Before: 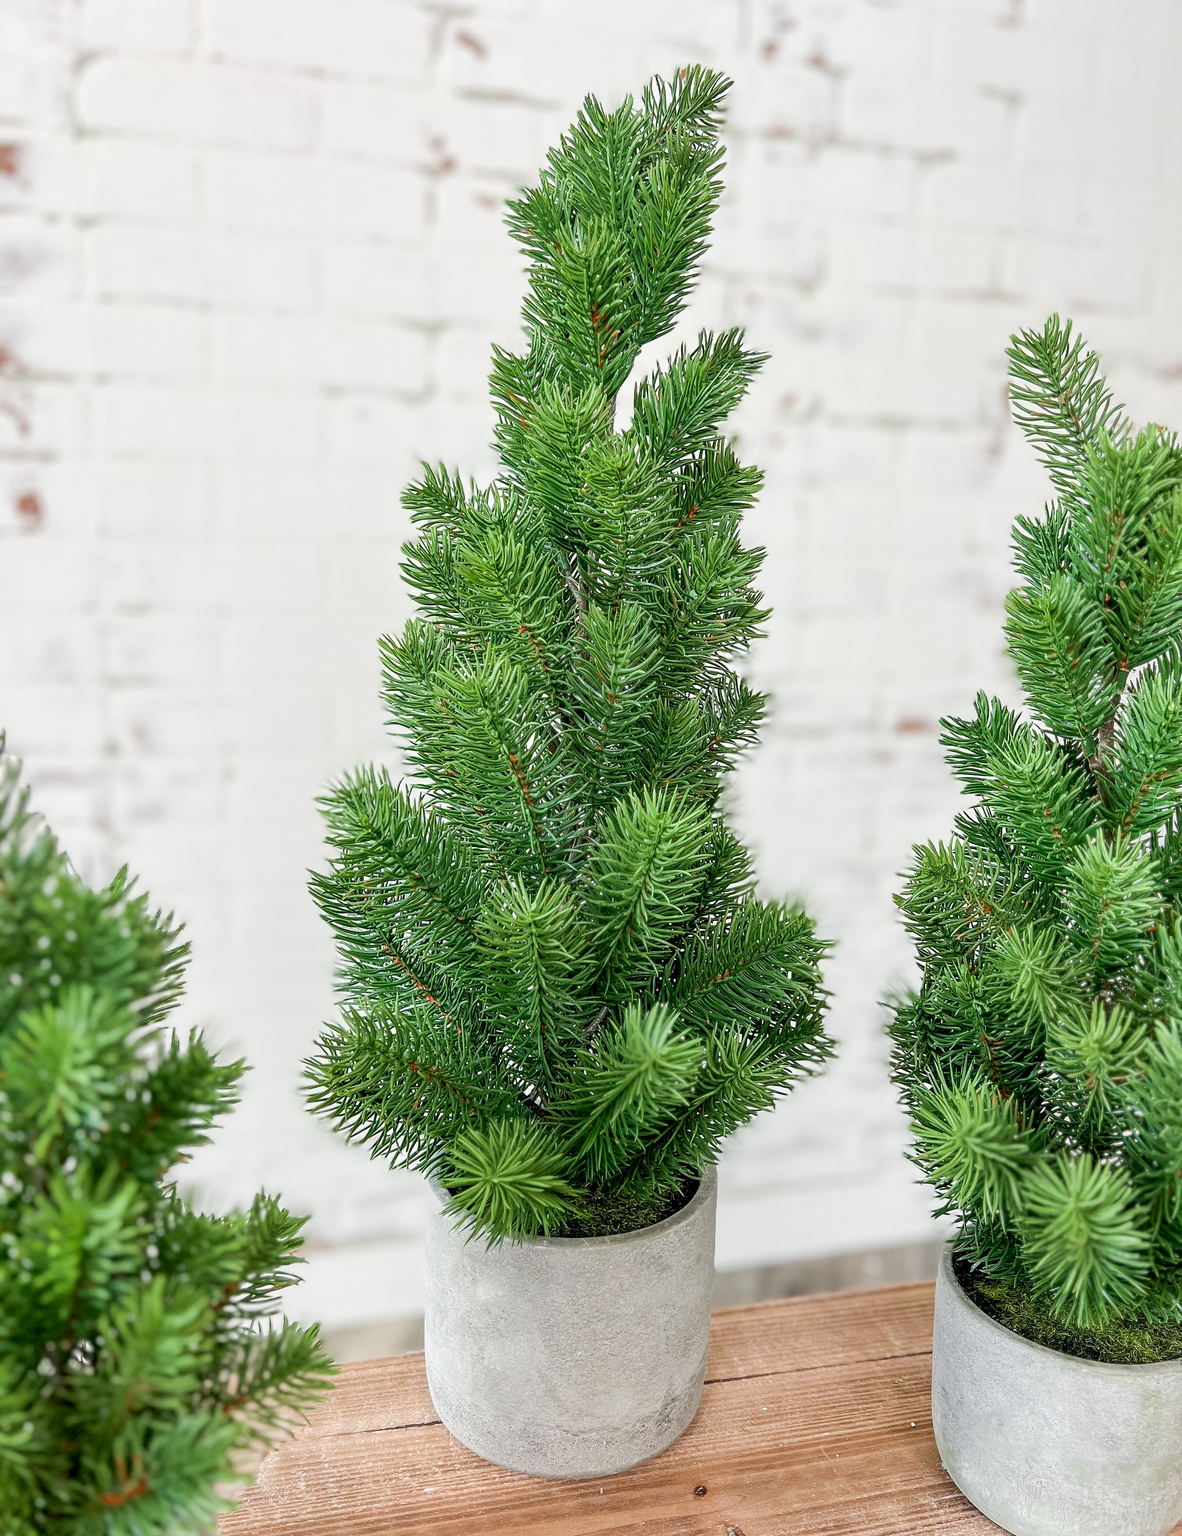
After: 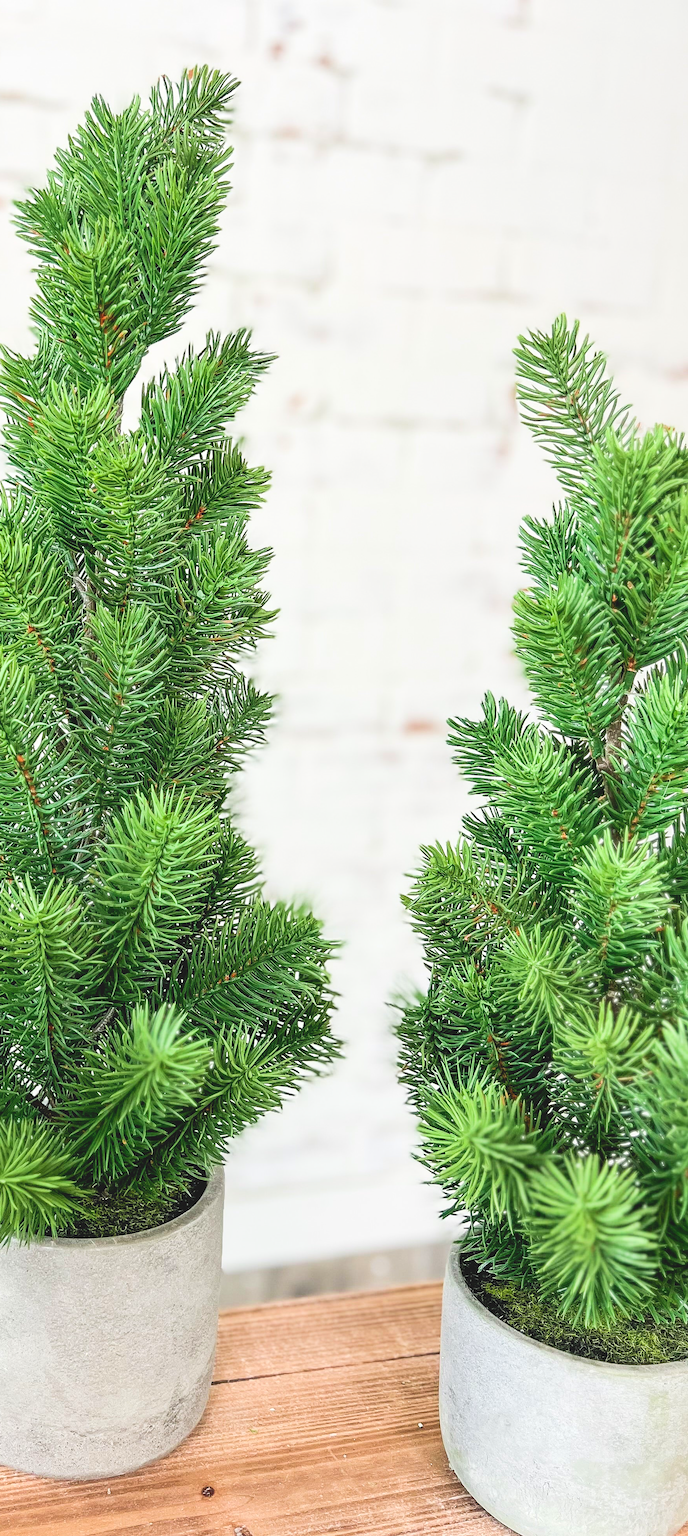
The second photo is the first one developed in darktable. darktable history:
contrast brightness saturation: contrast 0.203, brightness 0.159, saturation 0.223
crop: left 41.727%
exposure: black level correction -0.008, exposure 0.071 EV, compensate exposure bias true, compensate highlight preservation false
